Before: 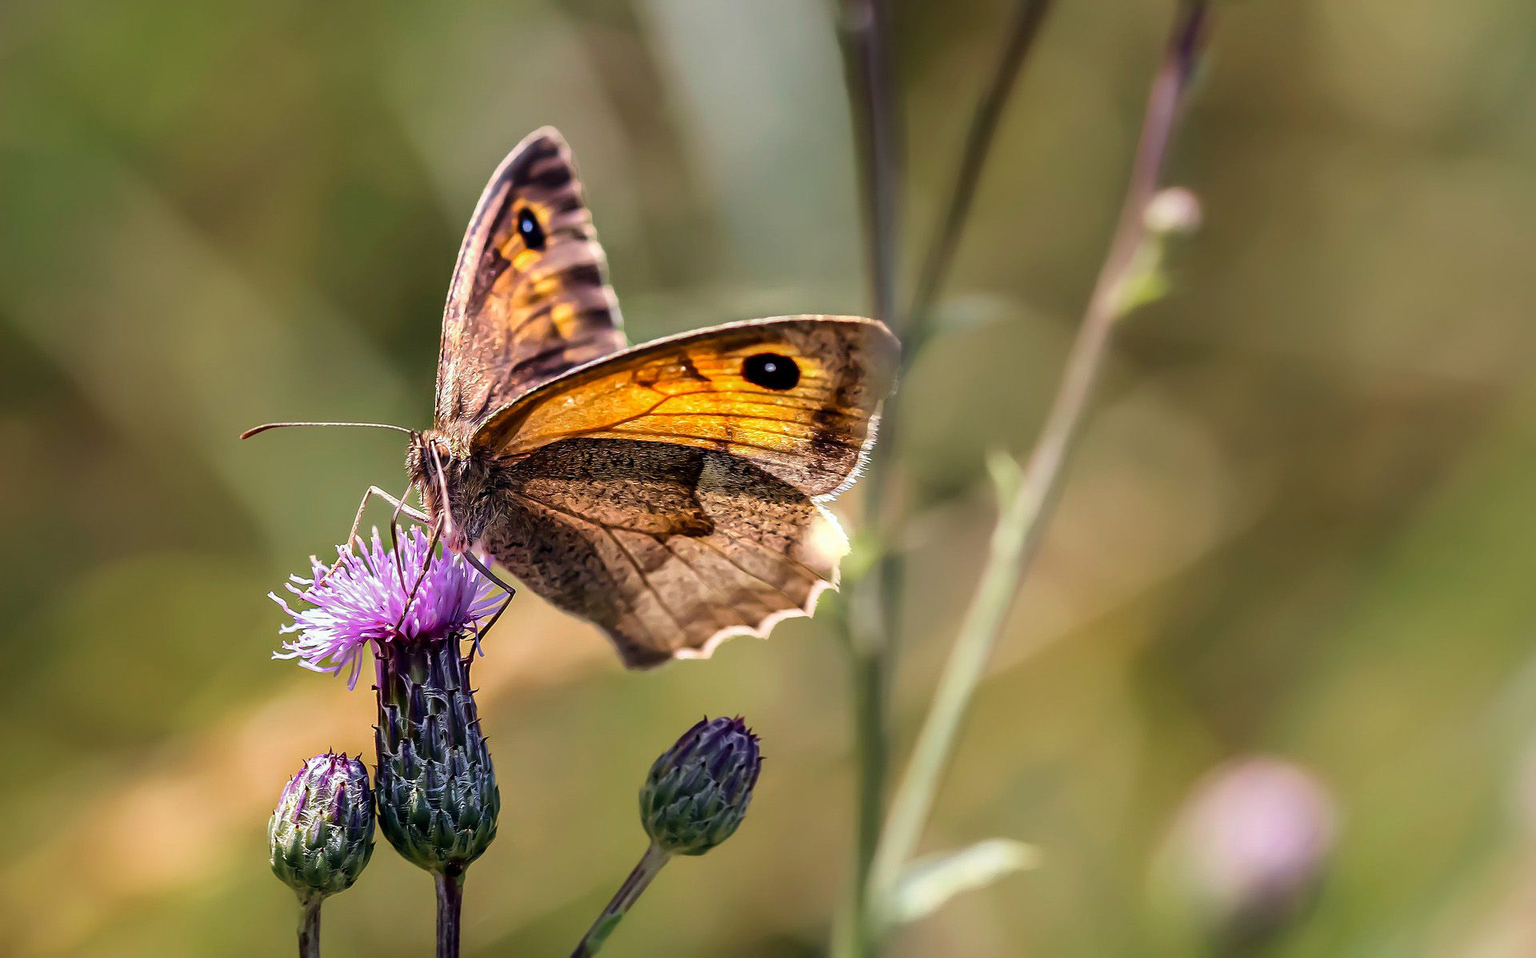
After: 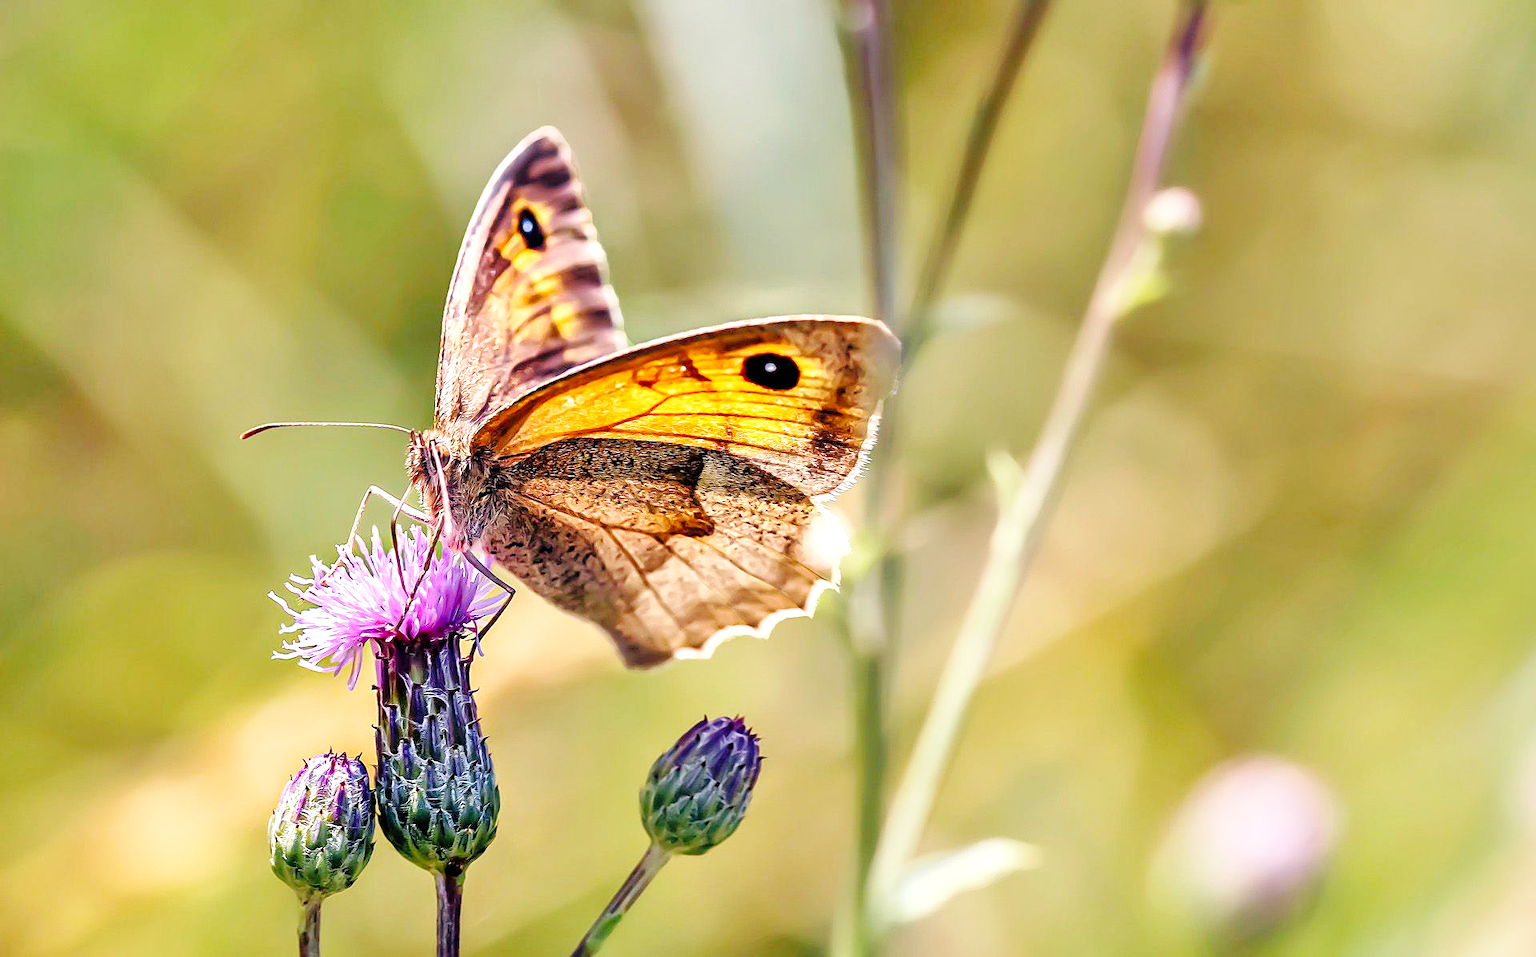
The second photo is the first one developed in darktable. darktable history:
base curve: curves: ch0 [(0, 0) (0.036, 0.025) (0.121, 0.166) (0.206, 0.329) (0.605, 0.79) (1, 1)], preserve colors none
exposure: black level correction 0, exposure 0.5 EV, compensate highlight preservation false
tone equalizer: -7 EV 0.16 EV, -6 EV 0.571 EV, -5 EV 1.17 EV, -4 EV 1.35 EV, -3 EV 1.18 EV, -2 EV 0.6 EV, -1 EV 0.151 EV
sharpen: amount 0.209
